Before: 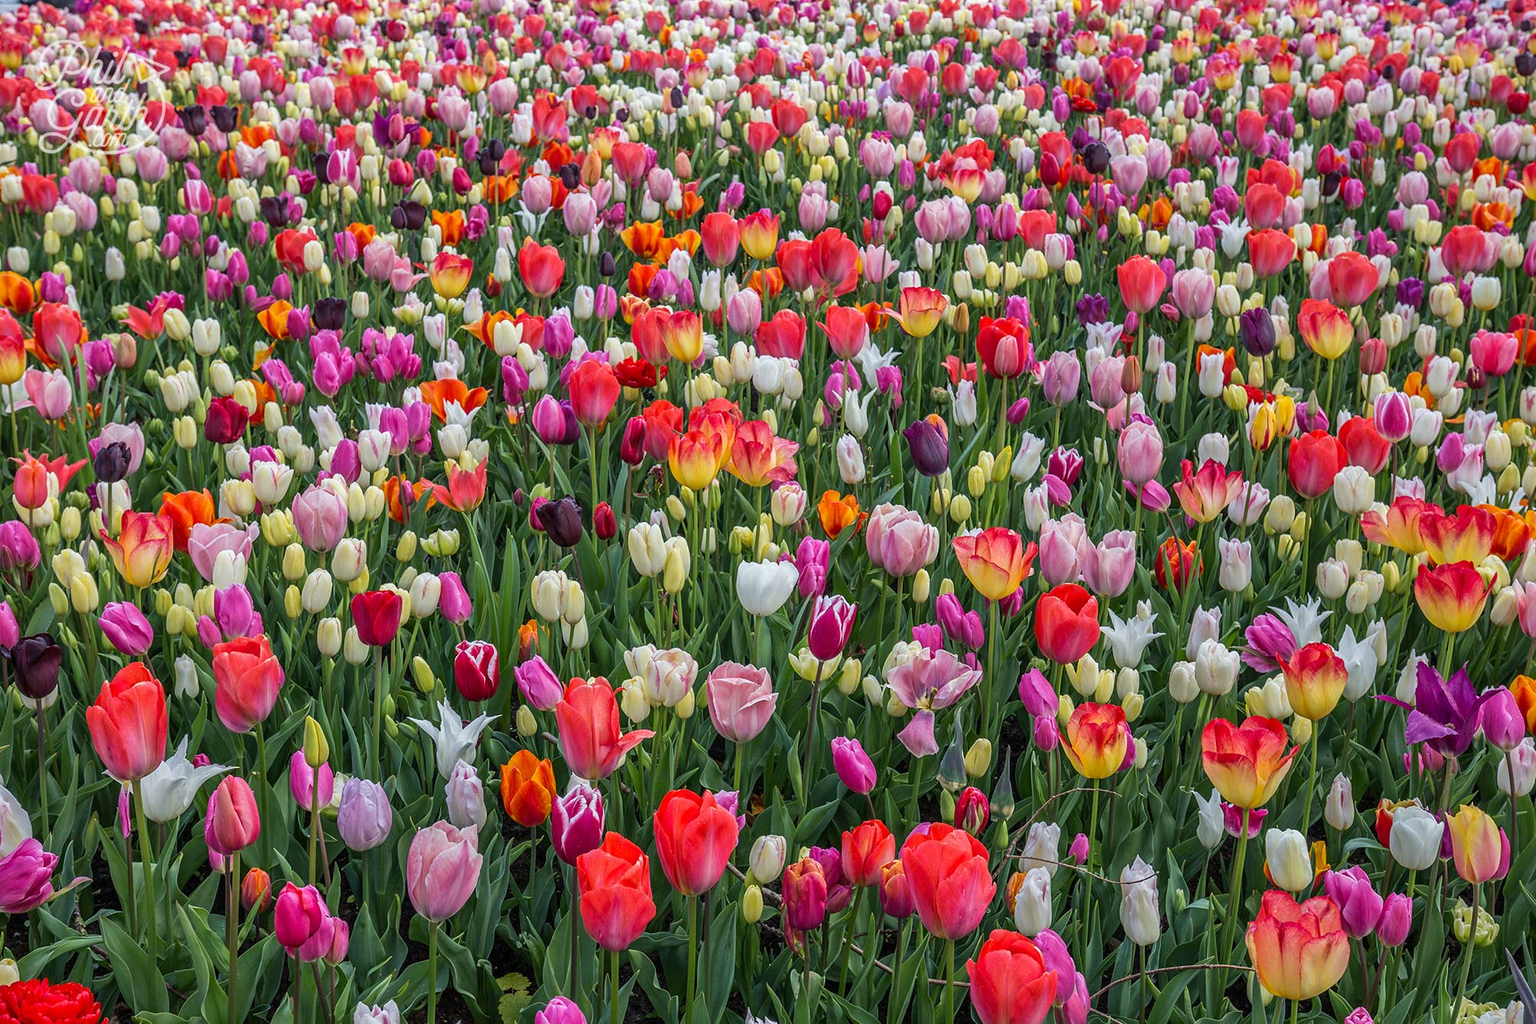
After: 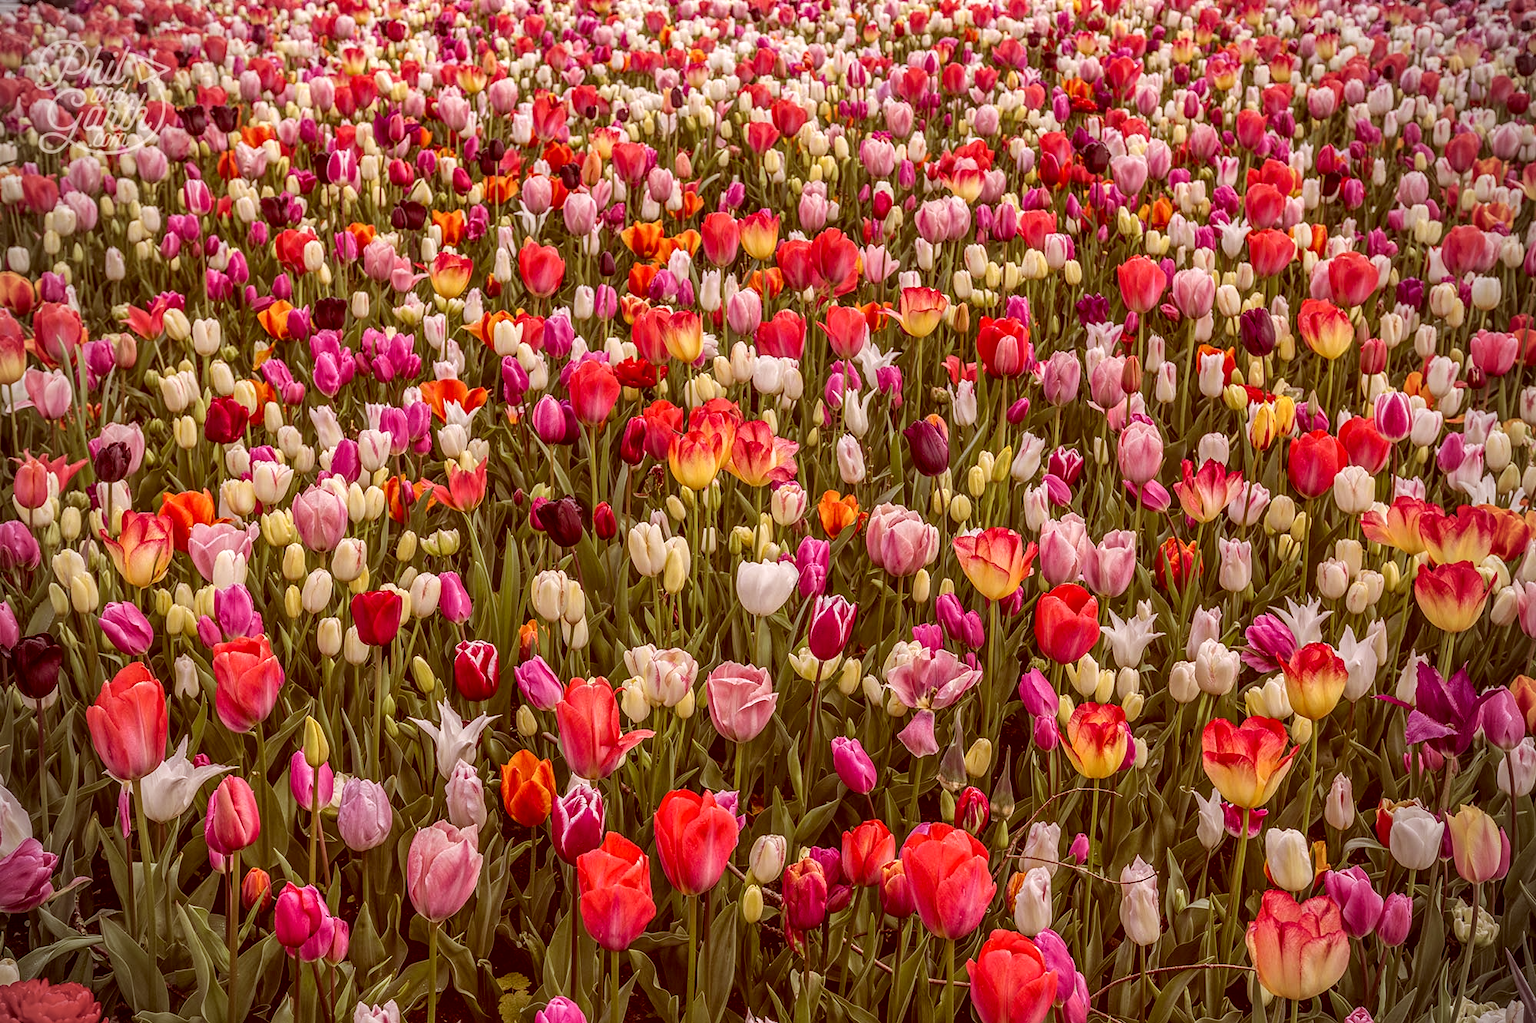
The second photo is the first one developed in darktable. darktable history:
vignetting: on, module defaults
color correction: highlights a* 9.49, highlights b* 8.84, shadows a* 39.2, shadows b* 39.94, saturation 0.788
local contrast: highlights 53%, shadows 51%, detail 130%, midtone range 0.45
